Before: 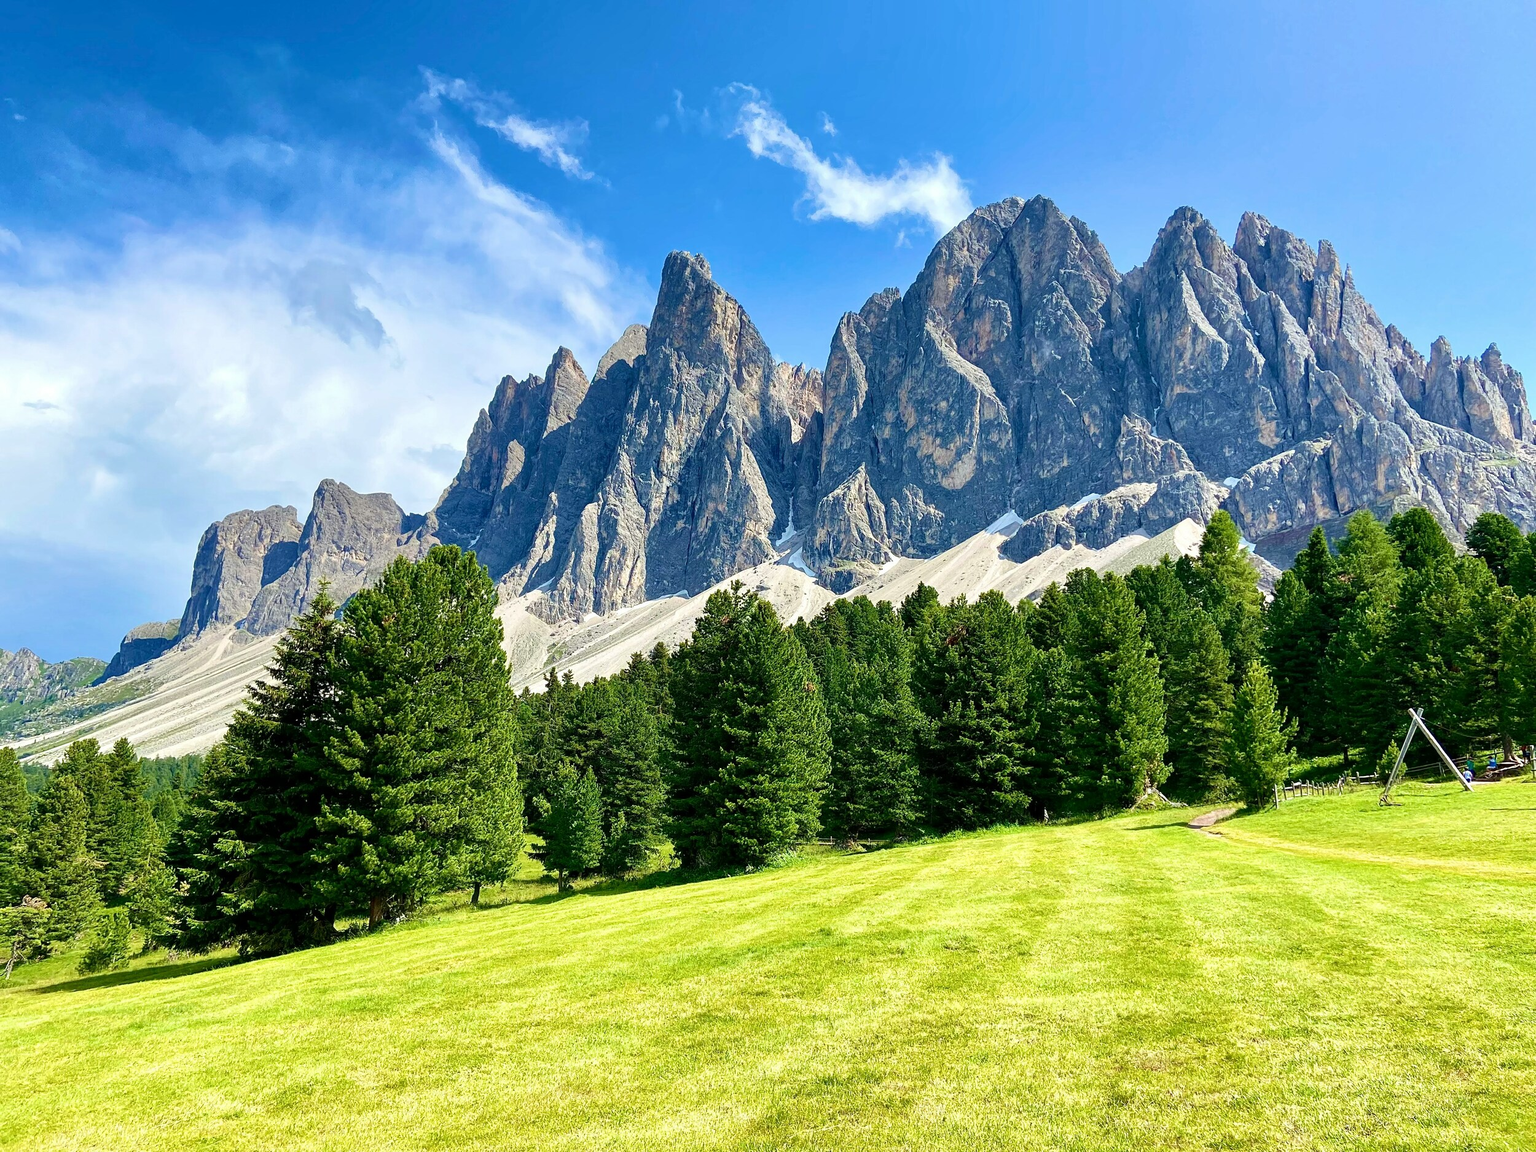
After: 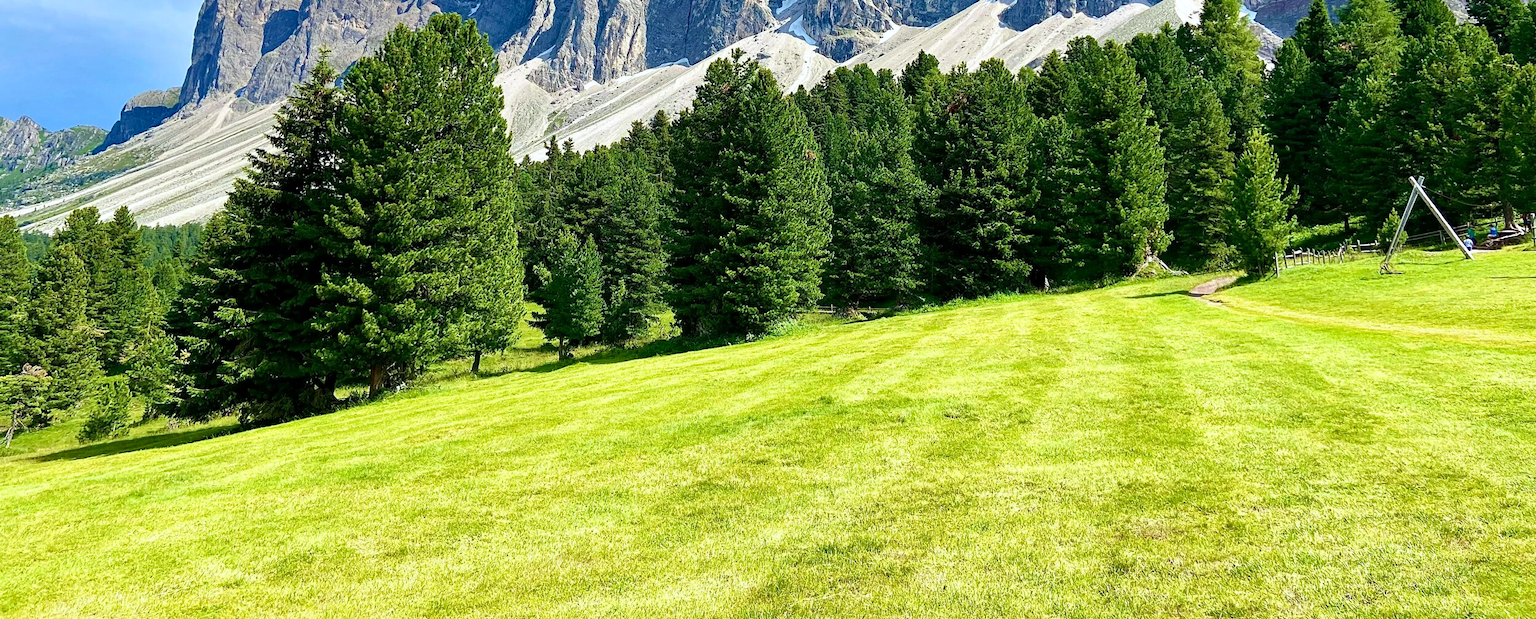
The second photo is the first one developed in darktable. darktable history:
crop and rotate: top 46.237%
white balance: red 0.98, blue 1.034
haze removal: compatibility mode true, adaptive false
